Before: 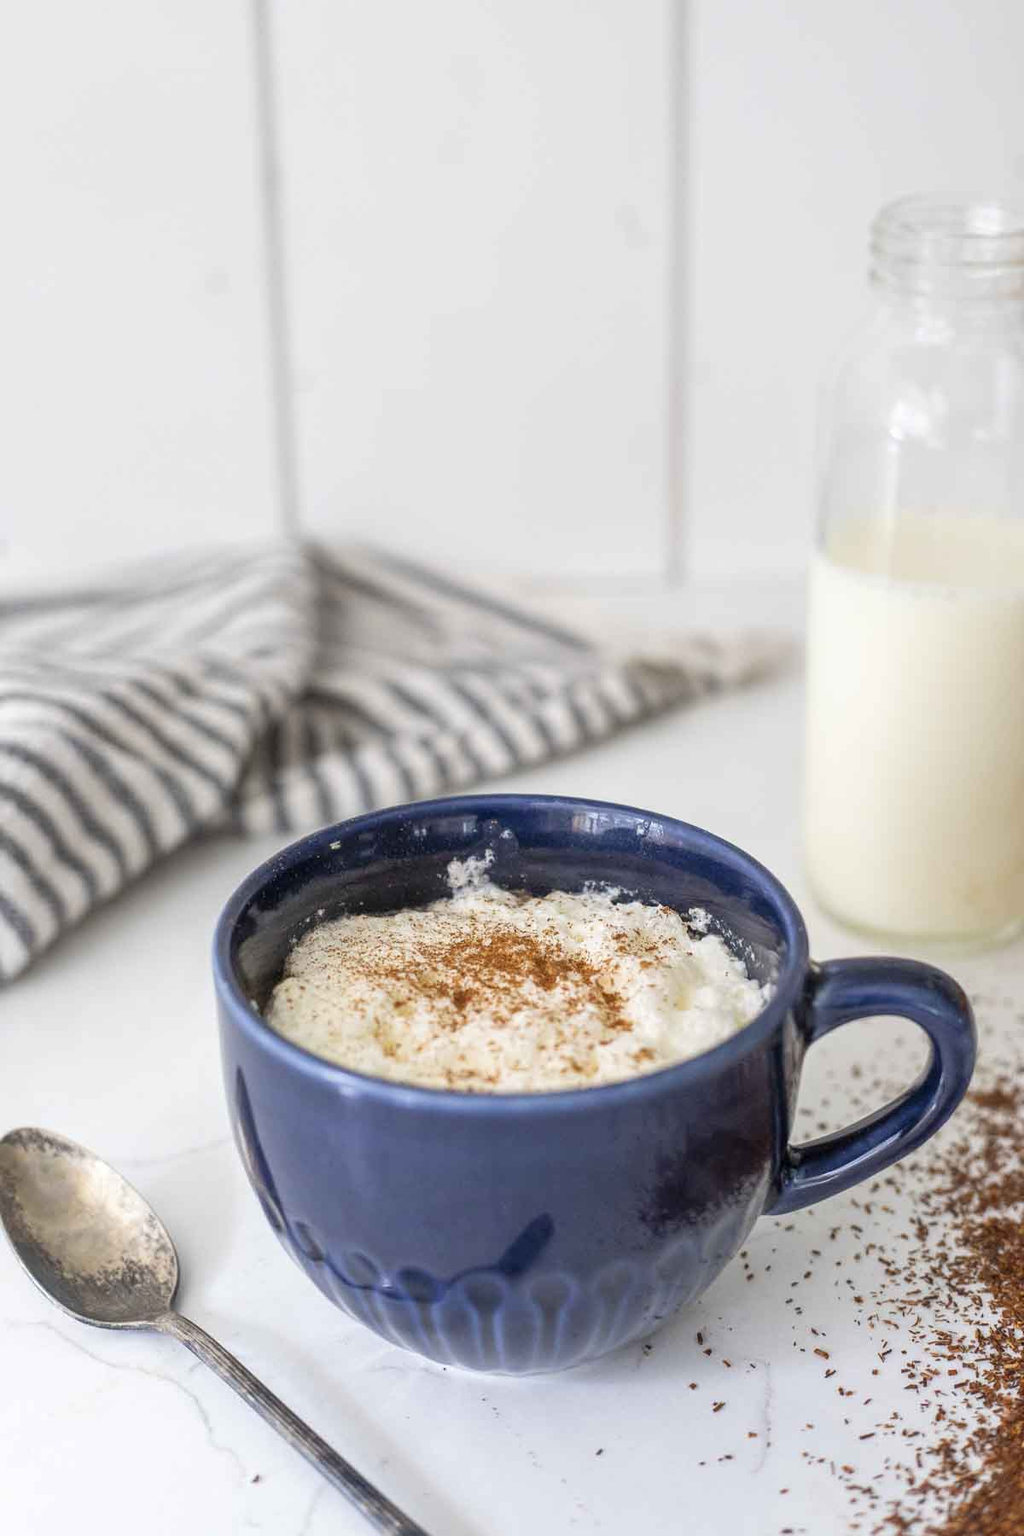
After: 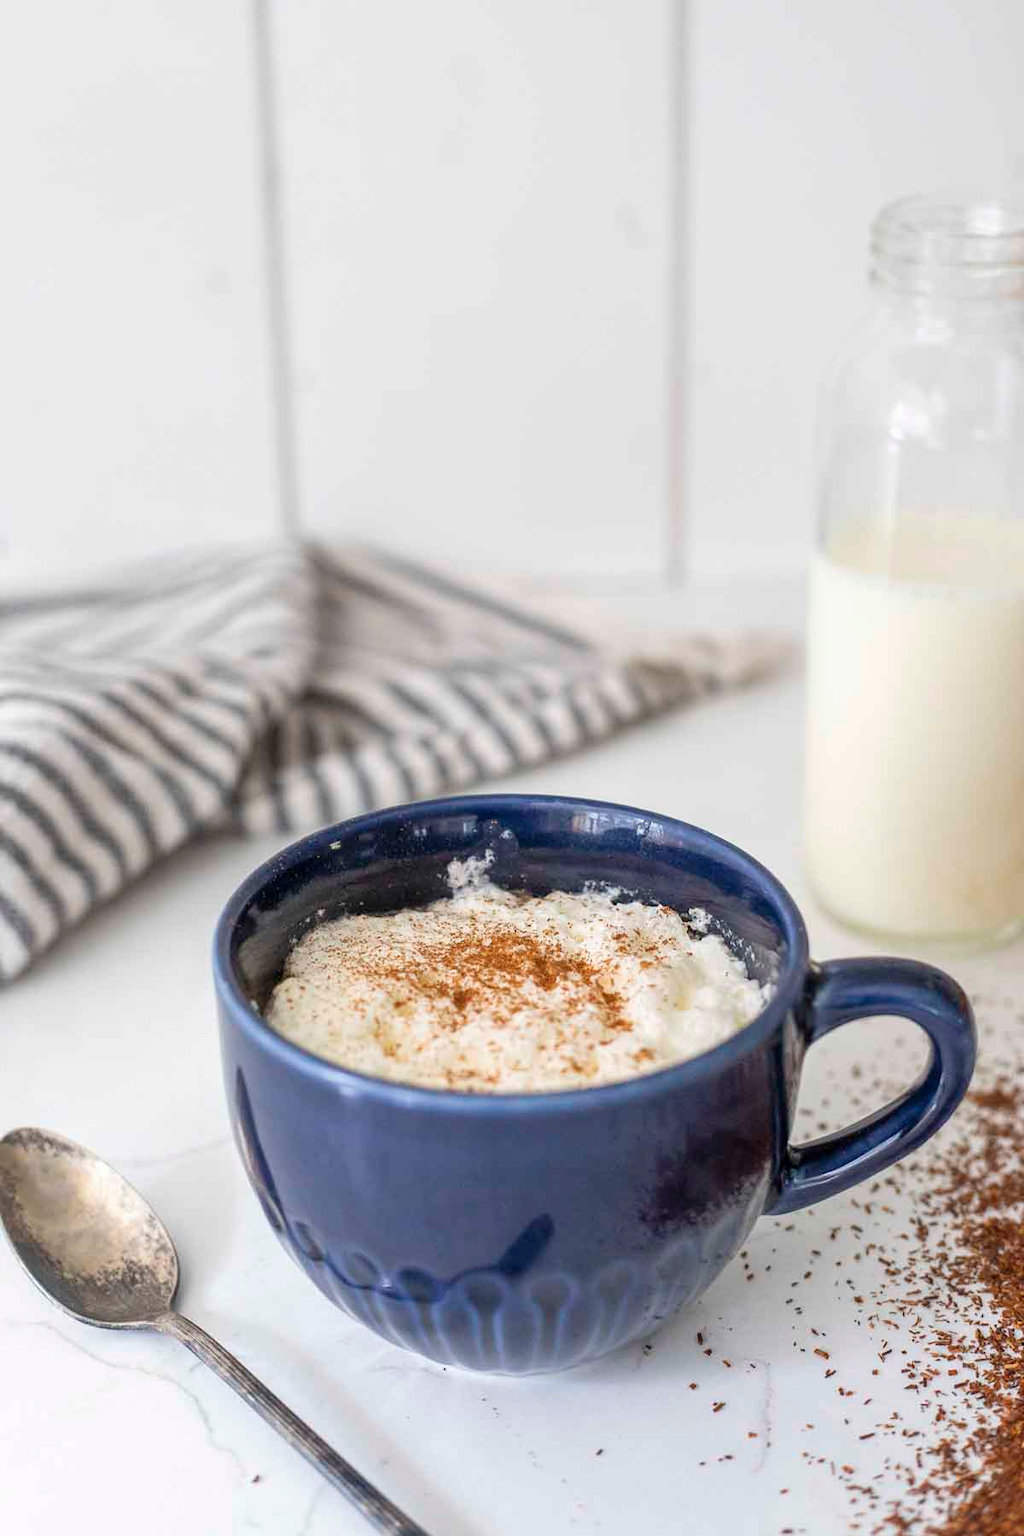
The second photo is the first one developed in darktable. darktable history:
sharpen: radius 2.908, amount 0.855, threshold 47.12
